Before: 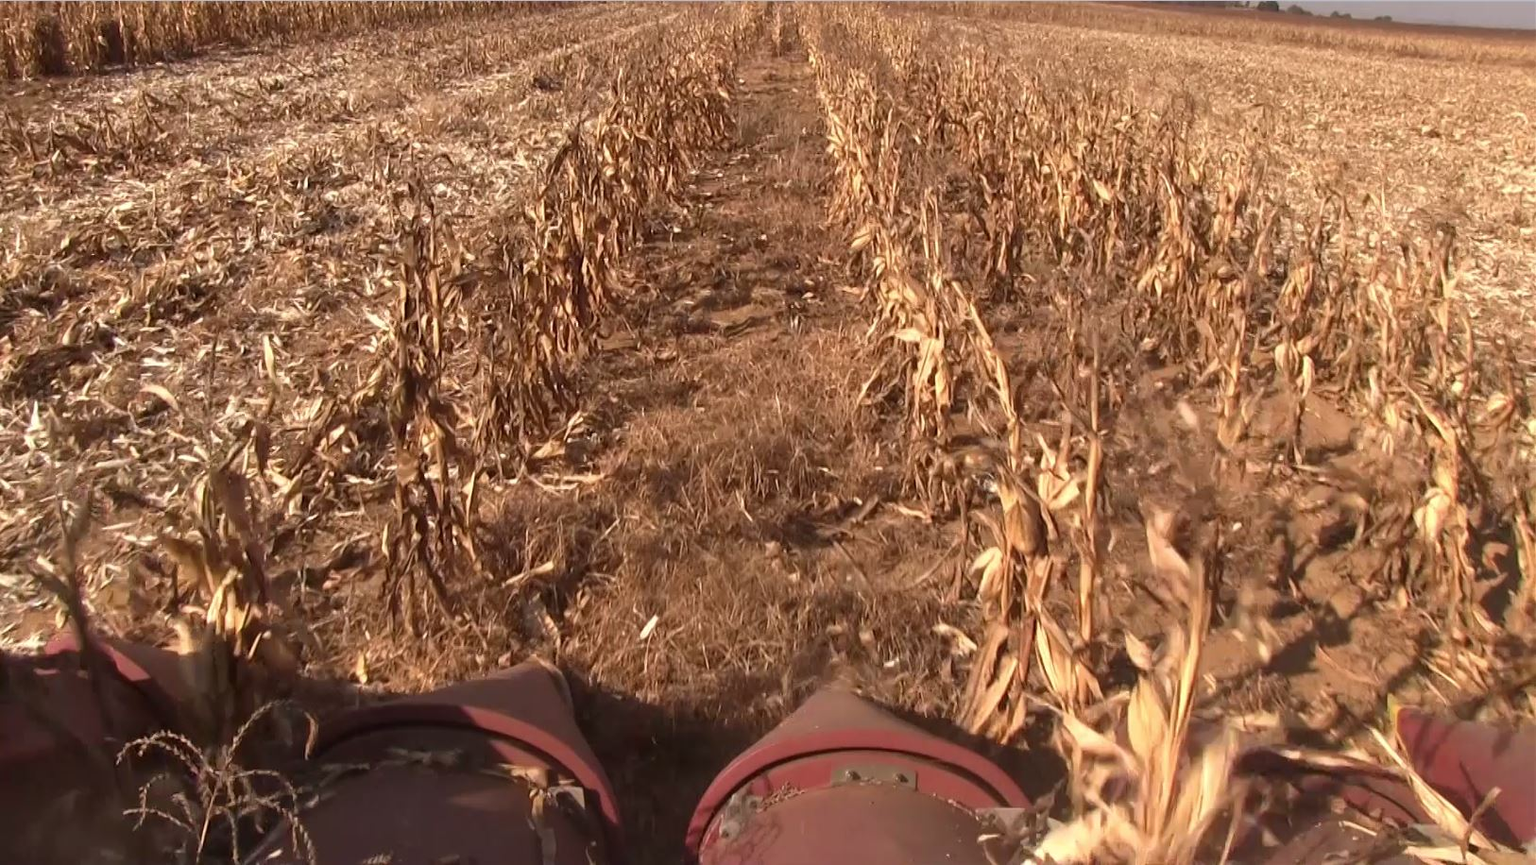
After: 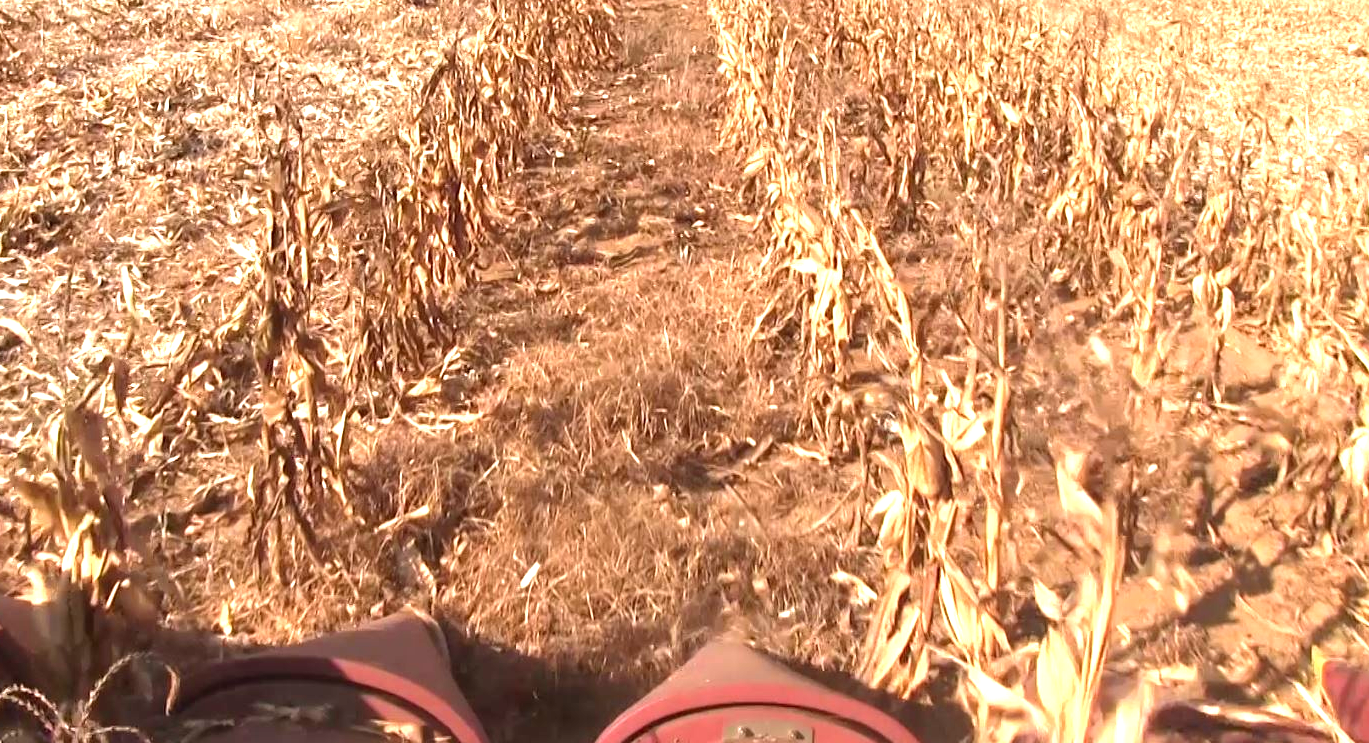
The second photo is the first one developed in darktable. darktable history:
crop and rotate: left 9.678%, top 9.747%, right 6.089%, bottom 9.054%
levels: levels [0, 0.43, 0.859]
exposure: exposure 0.741 EV, compensate highlight preservation false
